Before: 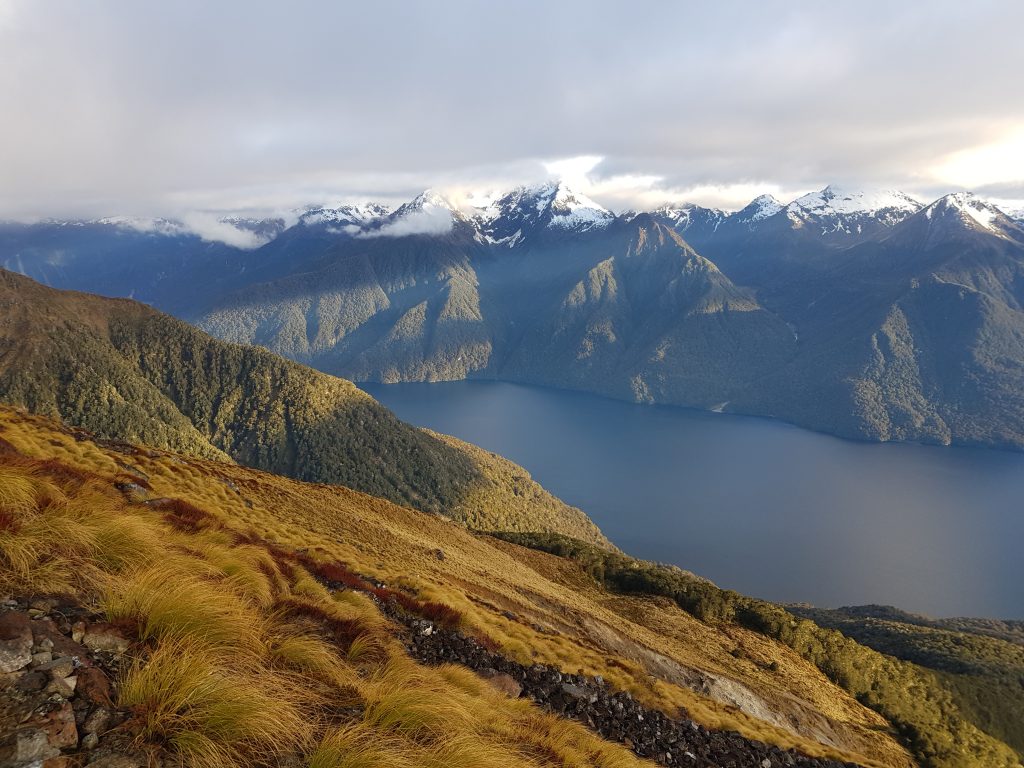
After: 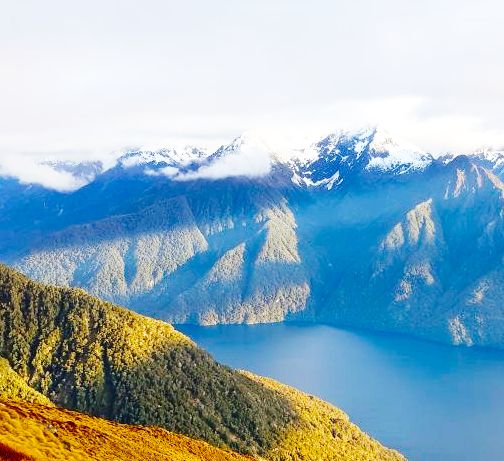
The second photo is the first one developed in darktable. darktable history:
color balance rgb: perceptual saturation grading › global saturation 20%, global vibrance 20%
crop: left 17.835%, top 7.675%, right 32.881%, bottom 32.213%
base curve: curves: ch0 [(0, 0) (0, 0) (0.002, 0.001) (0.008, 0.003) (0.019, 0.011) (0.037, 0.037) (0.064, 0.11) (0.102, 0.232) (0.152, 0.379) (0.216, 0.524) (0.296, 0.665) (0.394, 0.789) (0.512, 0.881) (0.651, 0.945) (0.813, 0.986) (1, 1)], preserve colors none
